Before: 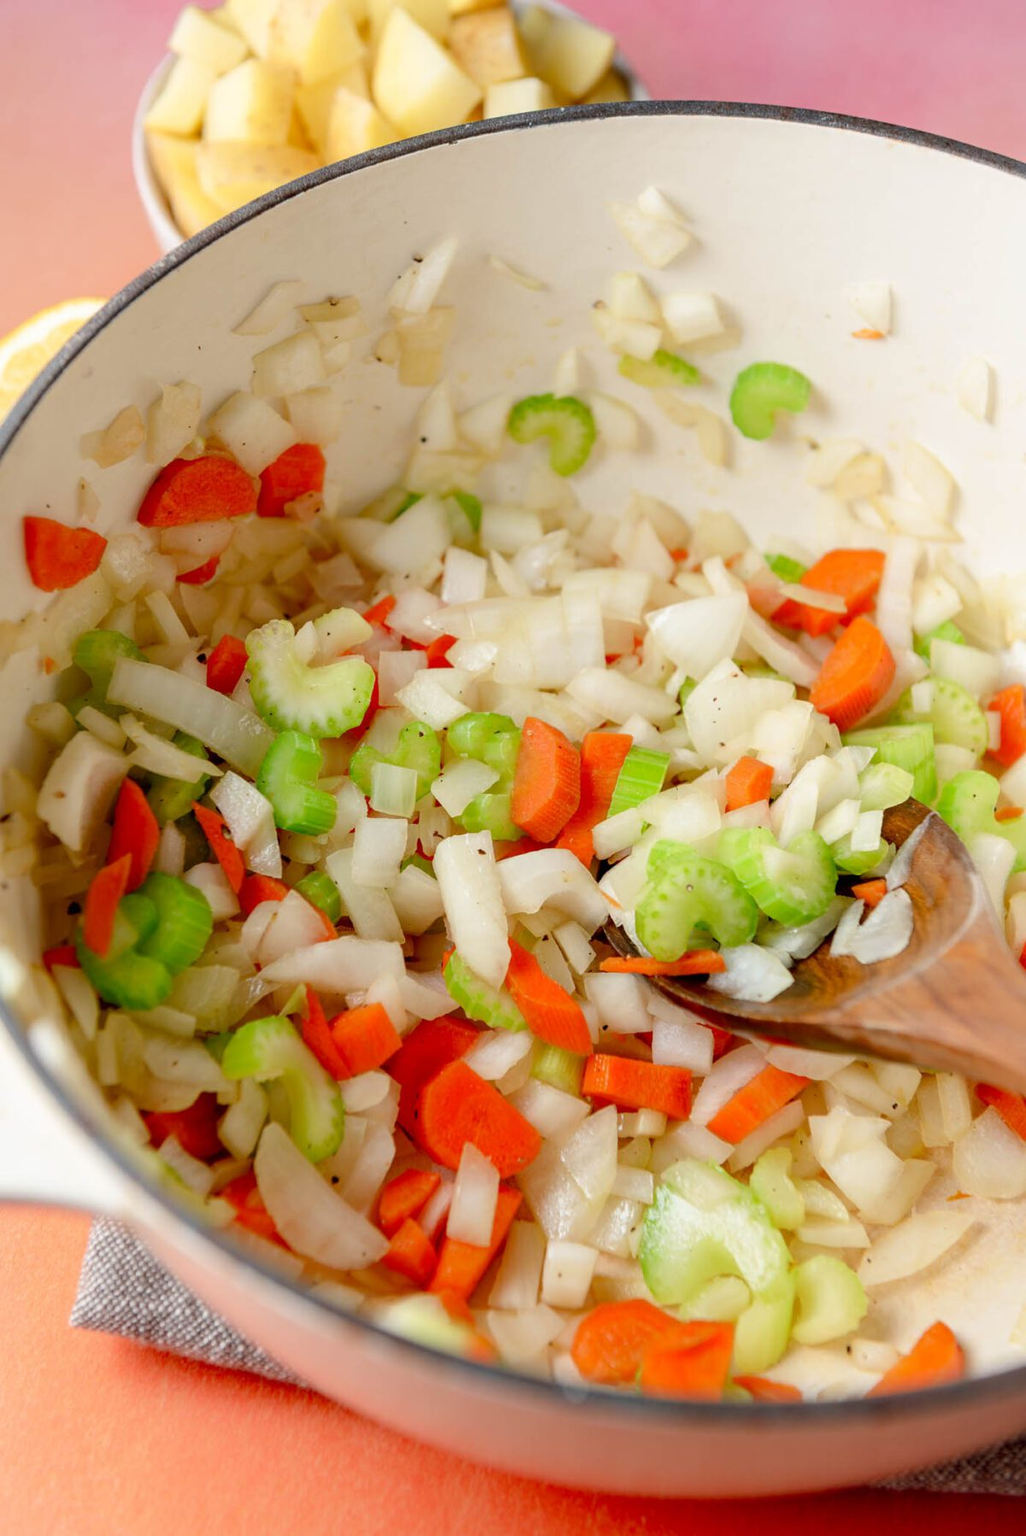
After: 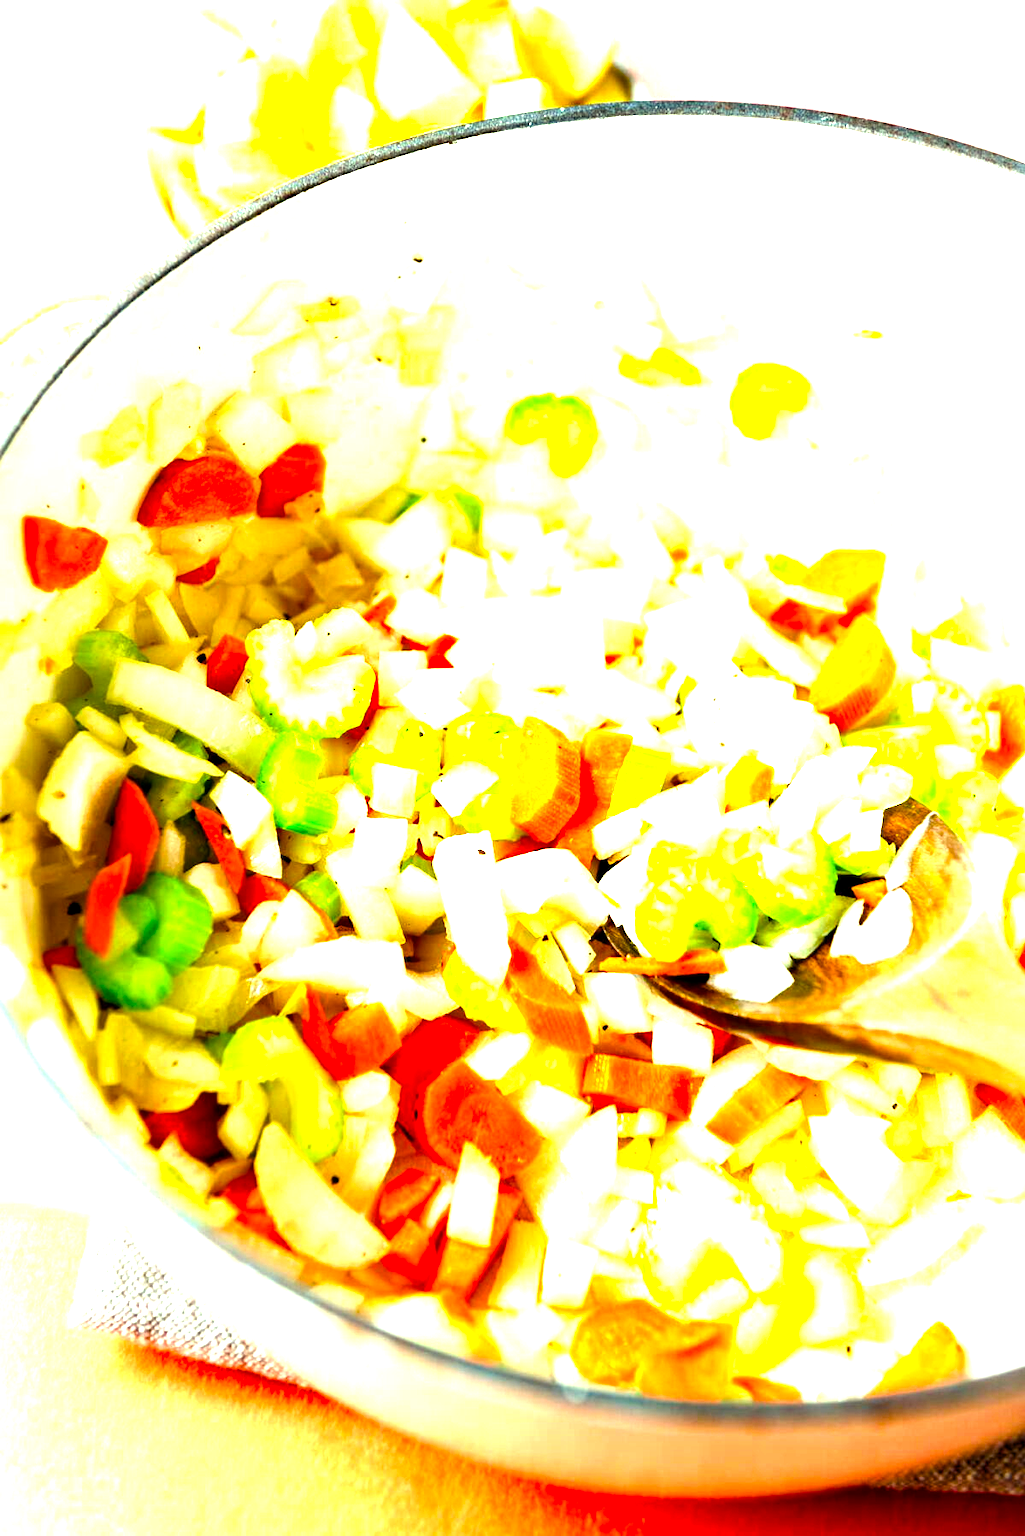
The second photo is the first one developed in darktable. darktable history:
color balance: lift [1, 1.001, 0.999, 1.001], gamma [1, 1.004, 1.007, 0.993], gain [1, 0.991, 0.987, 1.013], contrast 7.5%, contrast fulcrum 10%, output saturation 115%
exposure: black level correction 0, exposure 1.125 EV, compensate exposure bias true, compensate highlight preservation false
color balance rgb: shadows lift › luminance -7.7%, shadows lift › chroma 2.13%, shadows lift › hue 165.27°, power › luminance -7.77%, power › chroma 1.1%, power › hue 215.88°, highlights gain › luminance 15.15%, highlights gain › chroma 7%, highlights gain › hue 125.57°, global offset › luminance -0.33%, global offset › chroma 0.11%, global offset › hue 165.27°, perceptual saturation grading › global saturation 24.42%, perceptual saturation grading › highlights -24.42%, perceptual saturation grading › mid-tones 24.42%, perceptual saturation grading › shadows 40%, perceptual brilliance grading › global brilliance -5%, perceptual brilliance grading › highlights 24.42%, perceptual brilliance grading › mid-tones 7%, perceptual brilliance grading › shadows -5%
